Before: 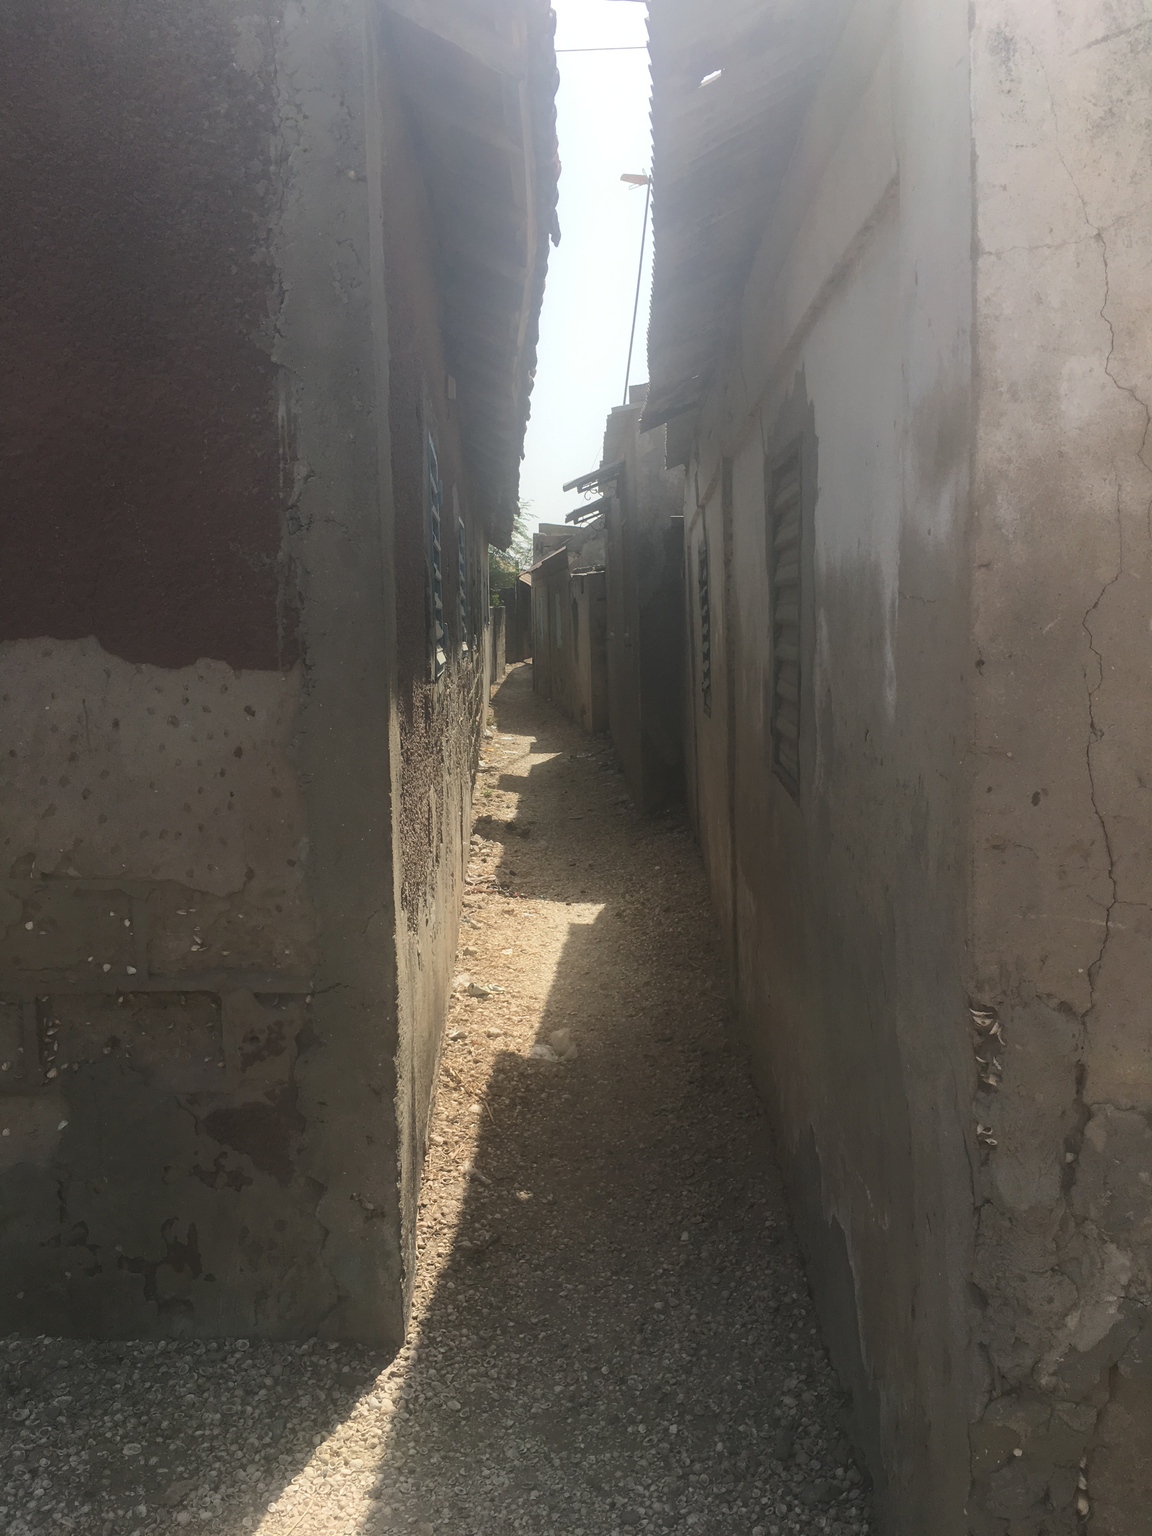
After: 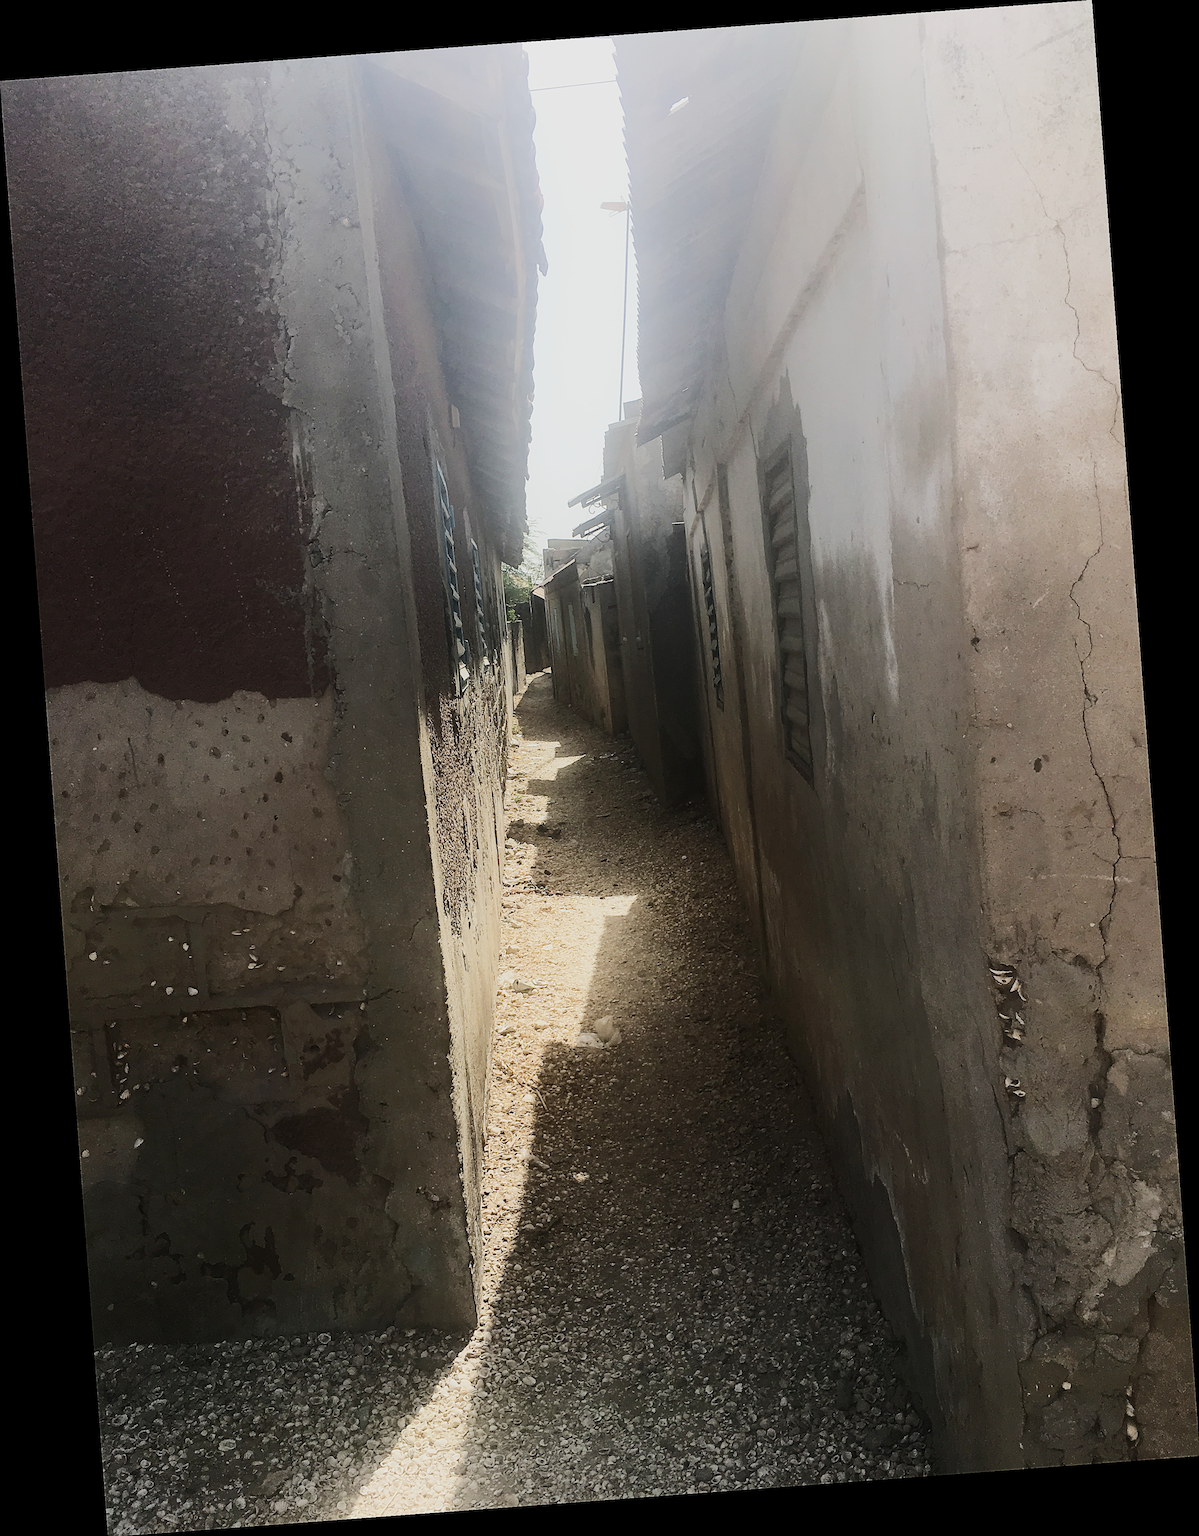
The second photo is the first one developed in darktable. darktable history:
rotate and perspective: rotation -4.25°, automatic cropping off
rgb curve: curves: ch0 [(0, 0) (0.284, 0.292) (0.505, 0.644) (1, 1)]; ch1 [(0, 0) (0.284, 0.292) (0.505, 0.644) (1, 1)]; ch2 [(0, 0) (0.284, 0.292) (0.505, 0.644) (1, 1)], compensate middle gray true
sharpen: amount 1
filmic rgb: black relative exposure -16 EV, white relative exposure 5.31 EV, hardness 5.9, contrast 1.25, preserve chrominance no, color science v5 (2021)
